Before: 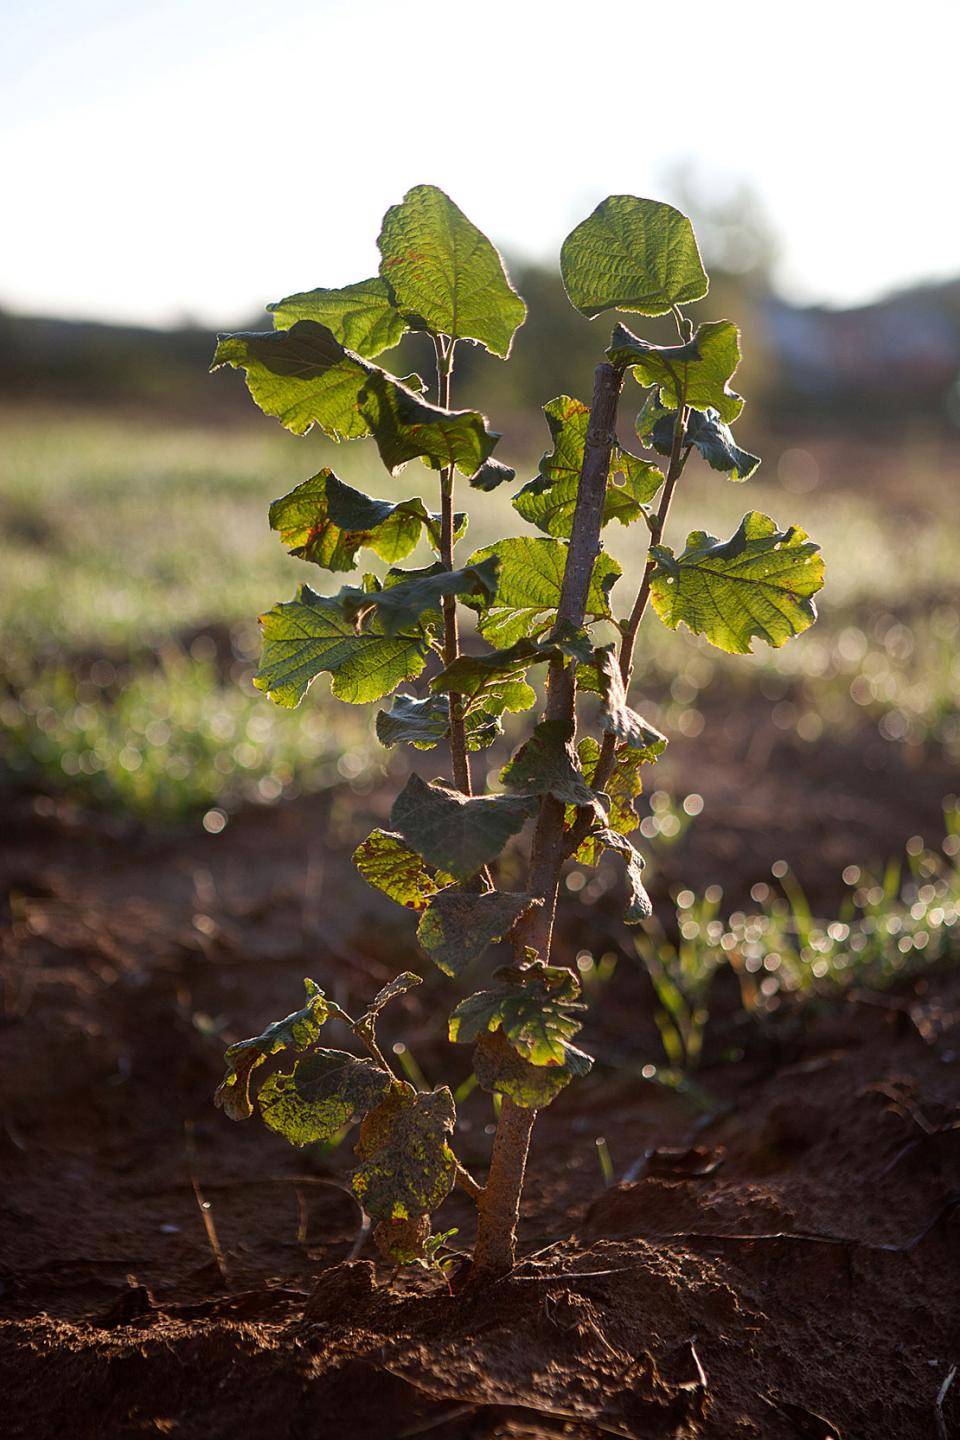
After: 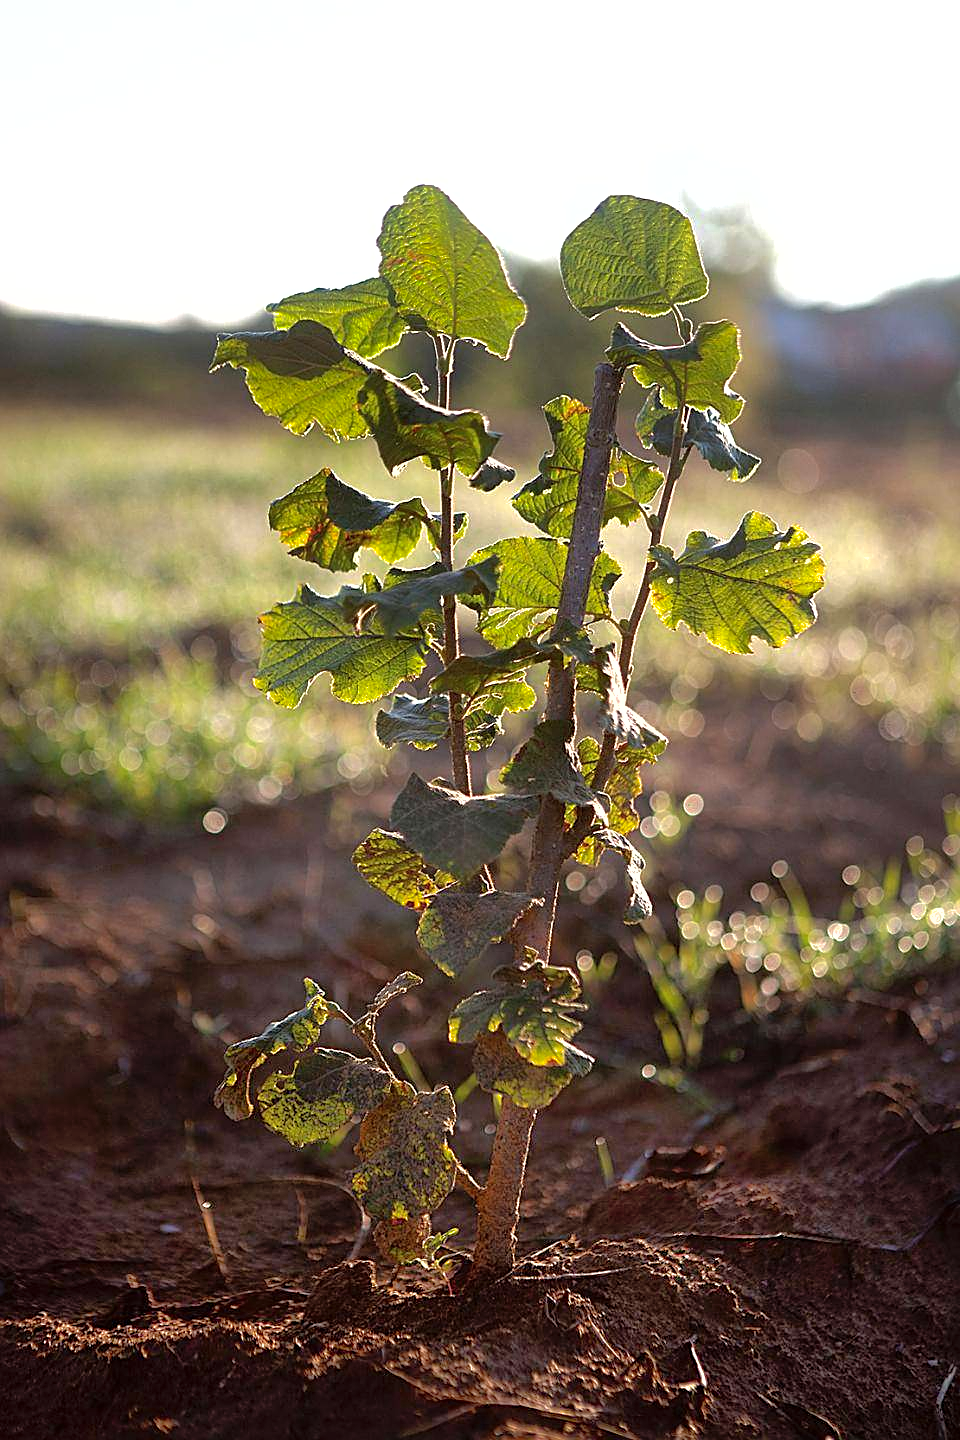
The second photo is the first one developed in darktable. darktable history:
tone equalizer: -8 EV -0.393 EV, -7 EV -0.377 EV, -6 EV -0.346 EV, -5 EV -0.184 EV, -3 EV 0.207 EV, -2 EV 0.362 EV, -1 EV 0.409 EV, +0 EV 0.404 EV
sharpen: on, module defaults
shadows and highlights: on, module defaults
haze removal: compatibility mode true, adaptive false
exposure: exposure 0.18 EV, compensate highlight preservation false
